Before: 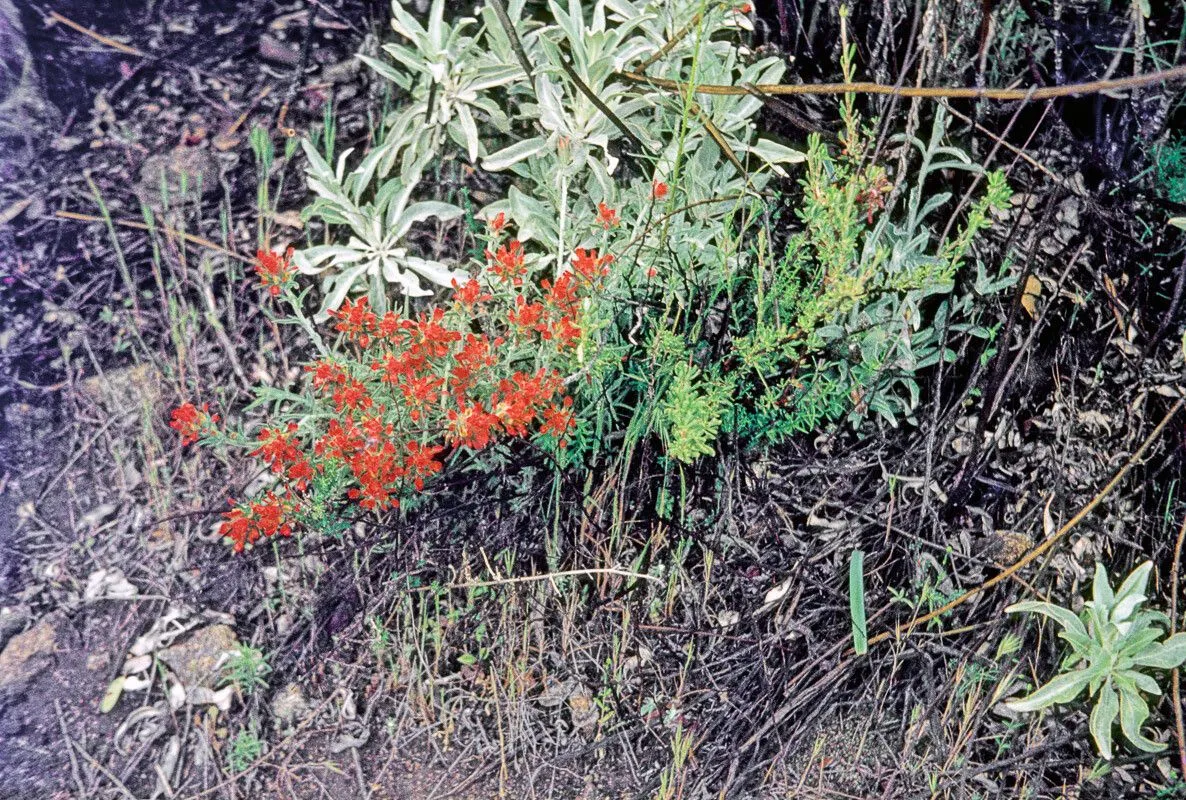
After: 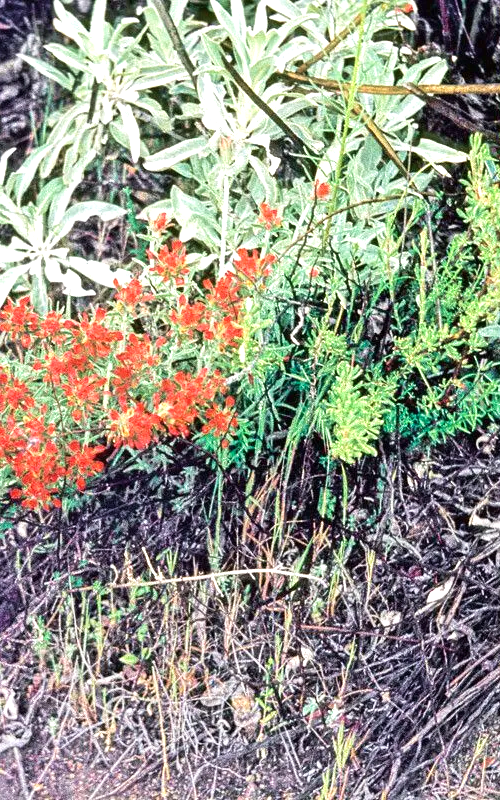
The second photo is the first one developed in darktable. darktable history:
velvia: on, module defaults
crop: left 28.583%, right 29.231%
exposure: black level correction 0, exposure 0.7 EV, compensate exposure bias true, compensate highlight preservation false
